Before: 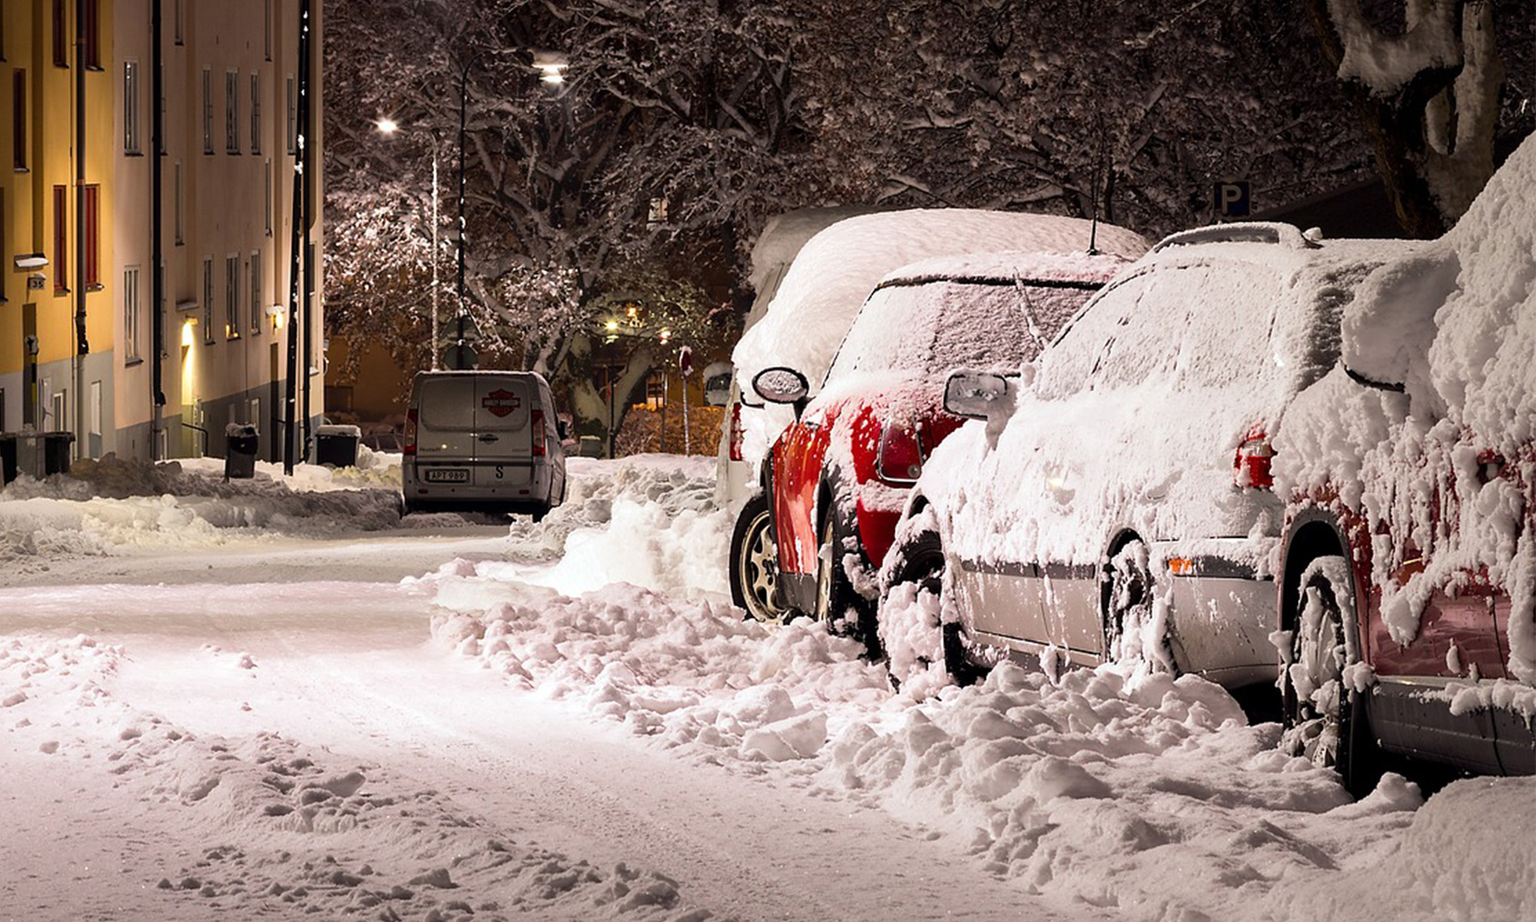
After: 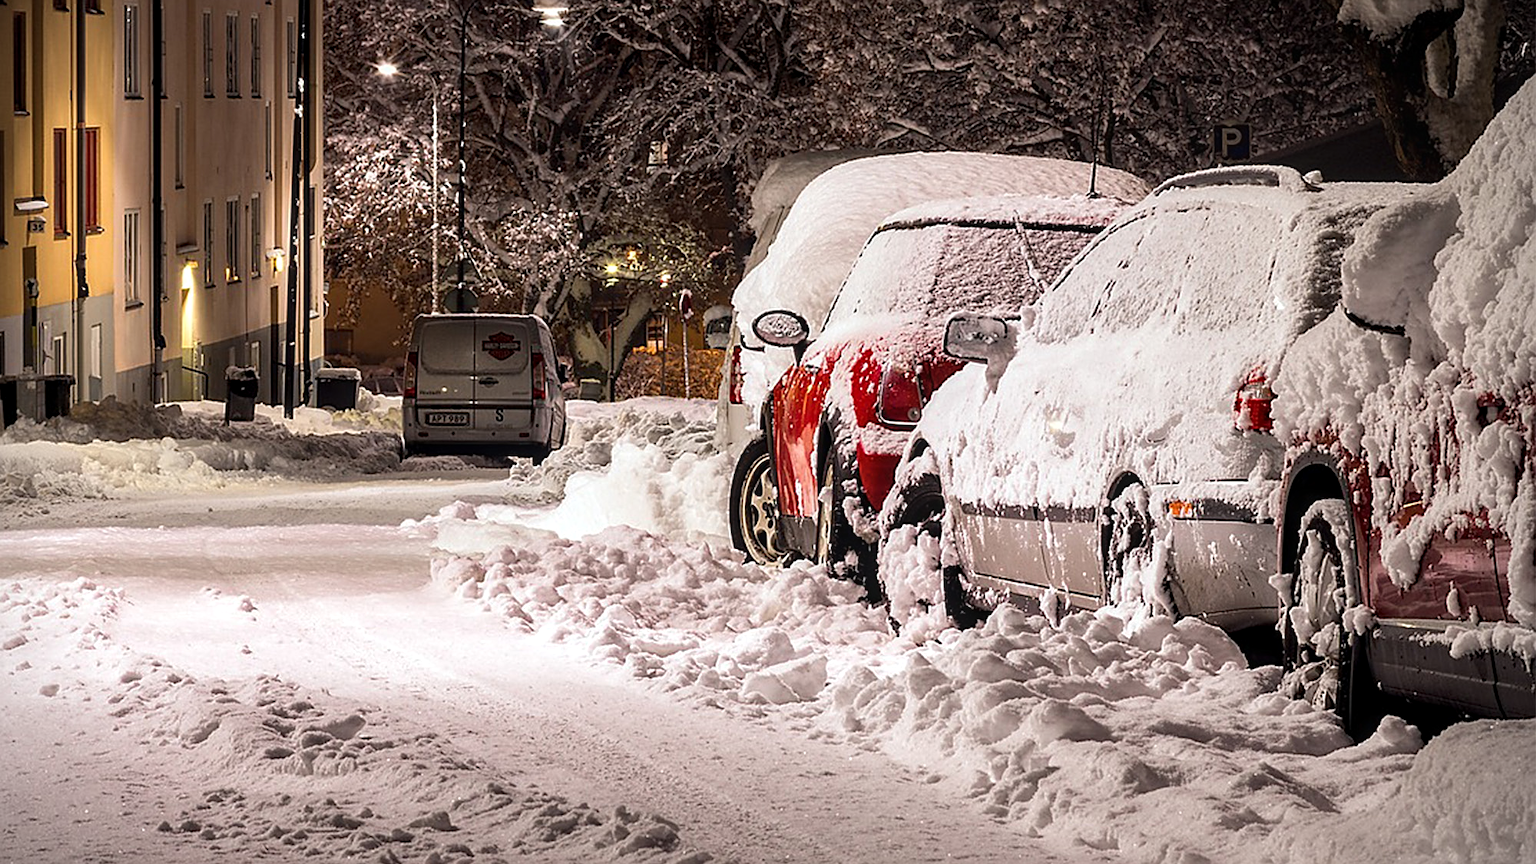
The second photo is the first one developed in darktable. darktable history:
local contrast: on, module defaults
vignetting: fall-off start 91.19%
sharpen: on, module defaults
crop and rotate: top 6.25%
contrast brightness saturation: contrast 0.05
